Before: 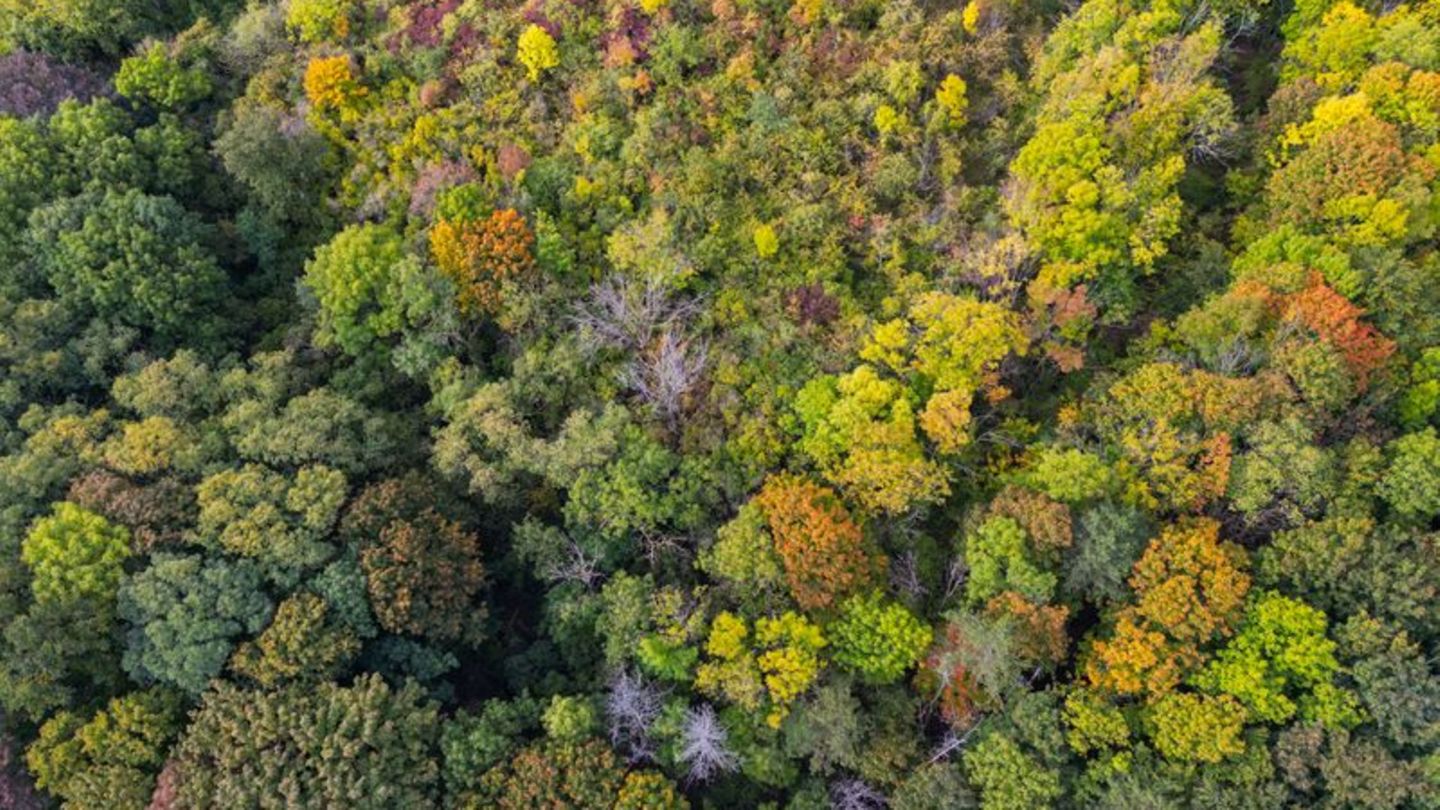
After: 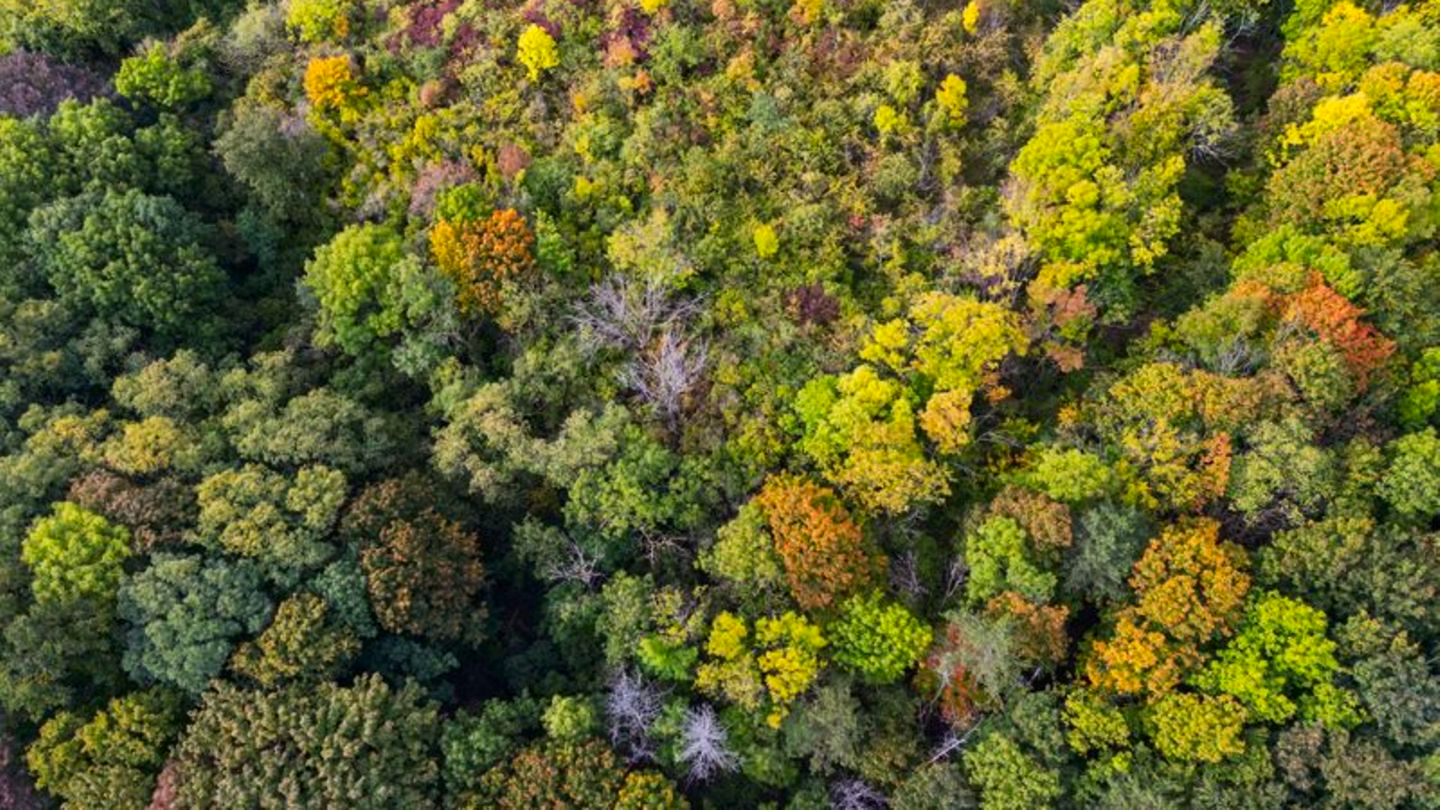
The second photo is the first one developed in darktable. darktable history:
contrast brightness saturation: contrast 0.149, brightness -0.013, saturation 0.098
